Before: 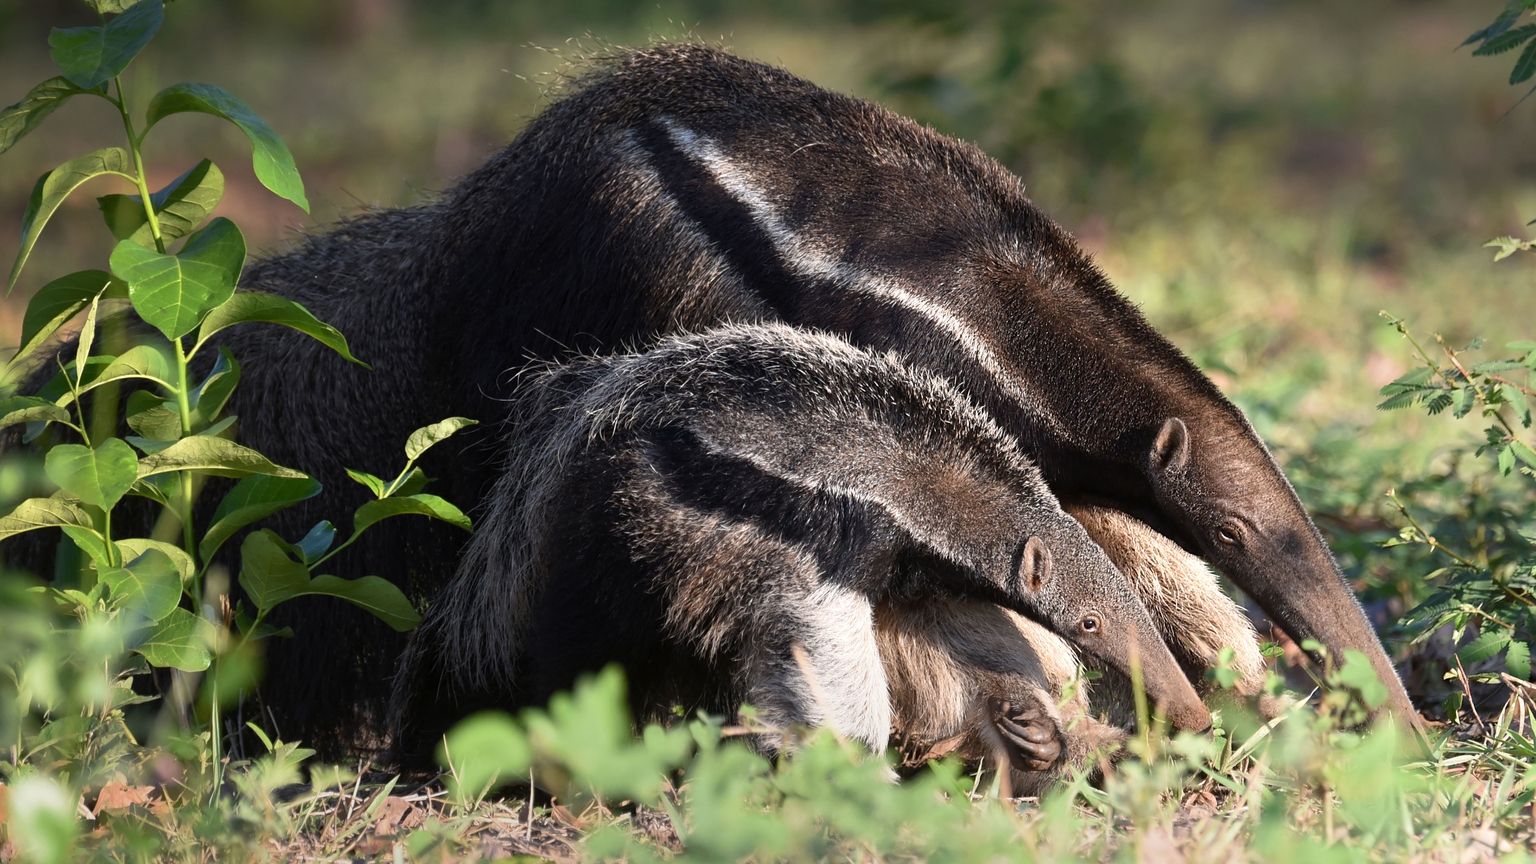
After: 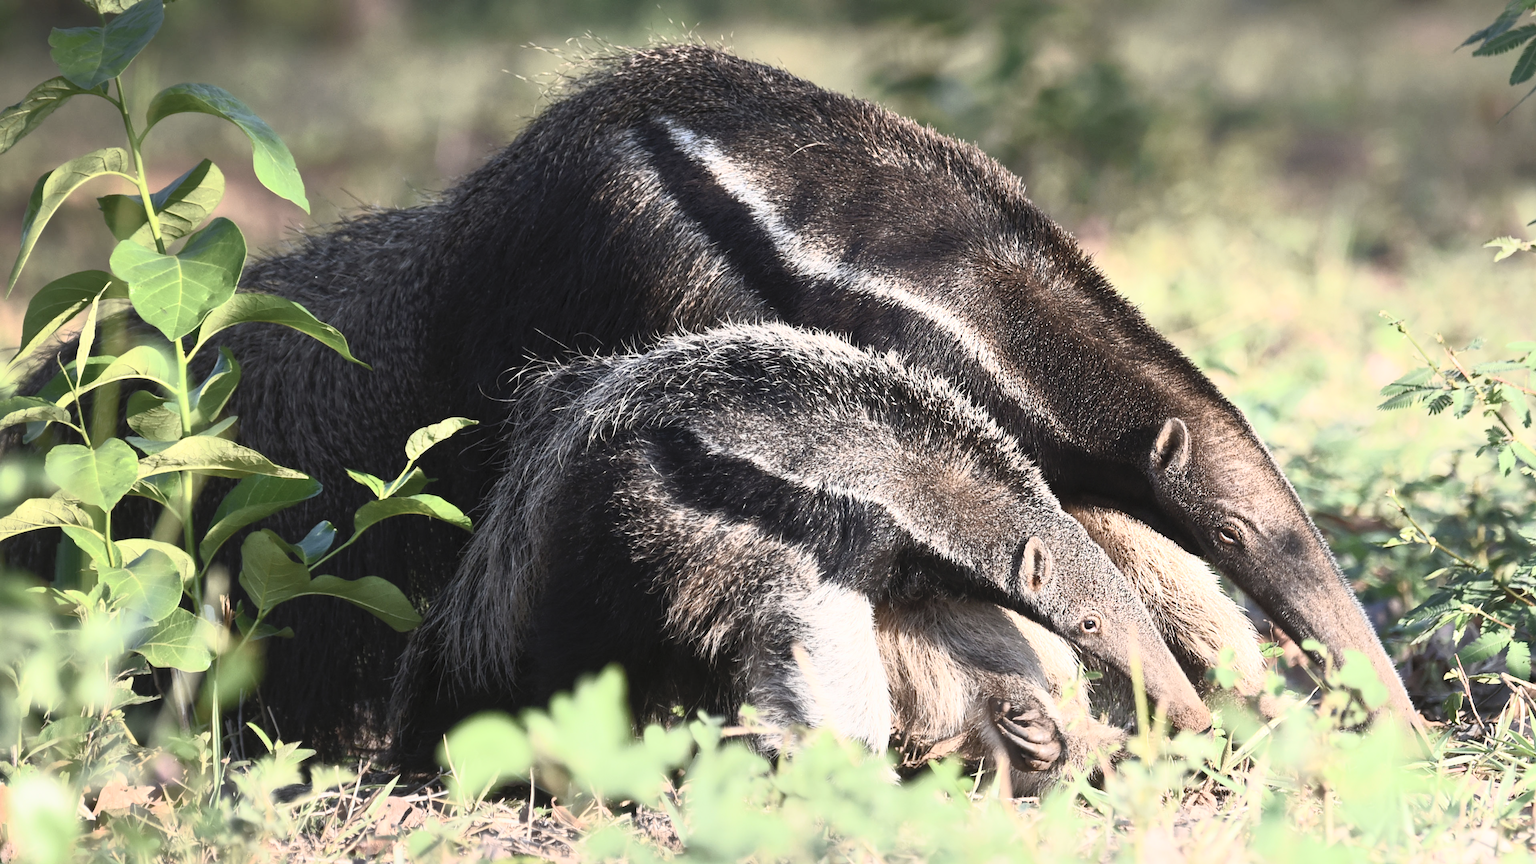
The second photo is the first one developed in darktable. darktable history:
contrast brightness saturation: contrast 0.43, brightness 0.56, saturation -0.19
tone equalizer: -8 EV -0.002 EV, -7 EV 0.005 EV, -6 EV -0.009 EV, -5 EV 0.011 EV, -4 EV -0.012 EV, -3 EV 0.007 EV, -2 EV -0.062 EV, -1 EV -0.293 EV, +0 EV -0.582 EV, smoothing diameter 2%, edges refinement/feathering 20, mask exposure compensation -1.57 EV, filter diffusion 5
